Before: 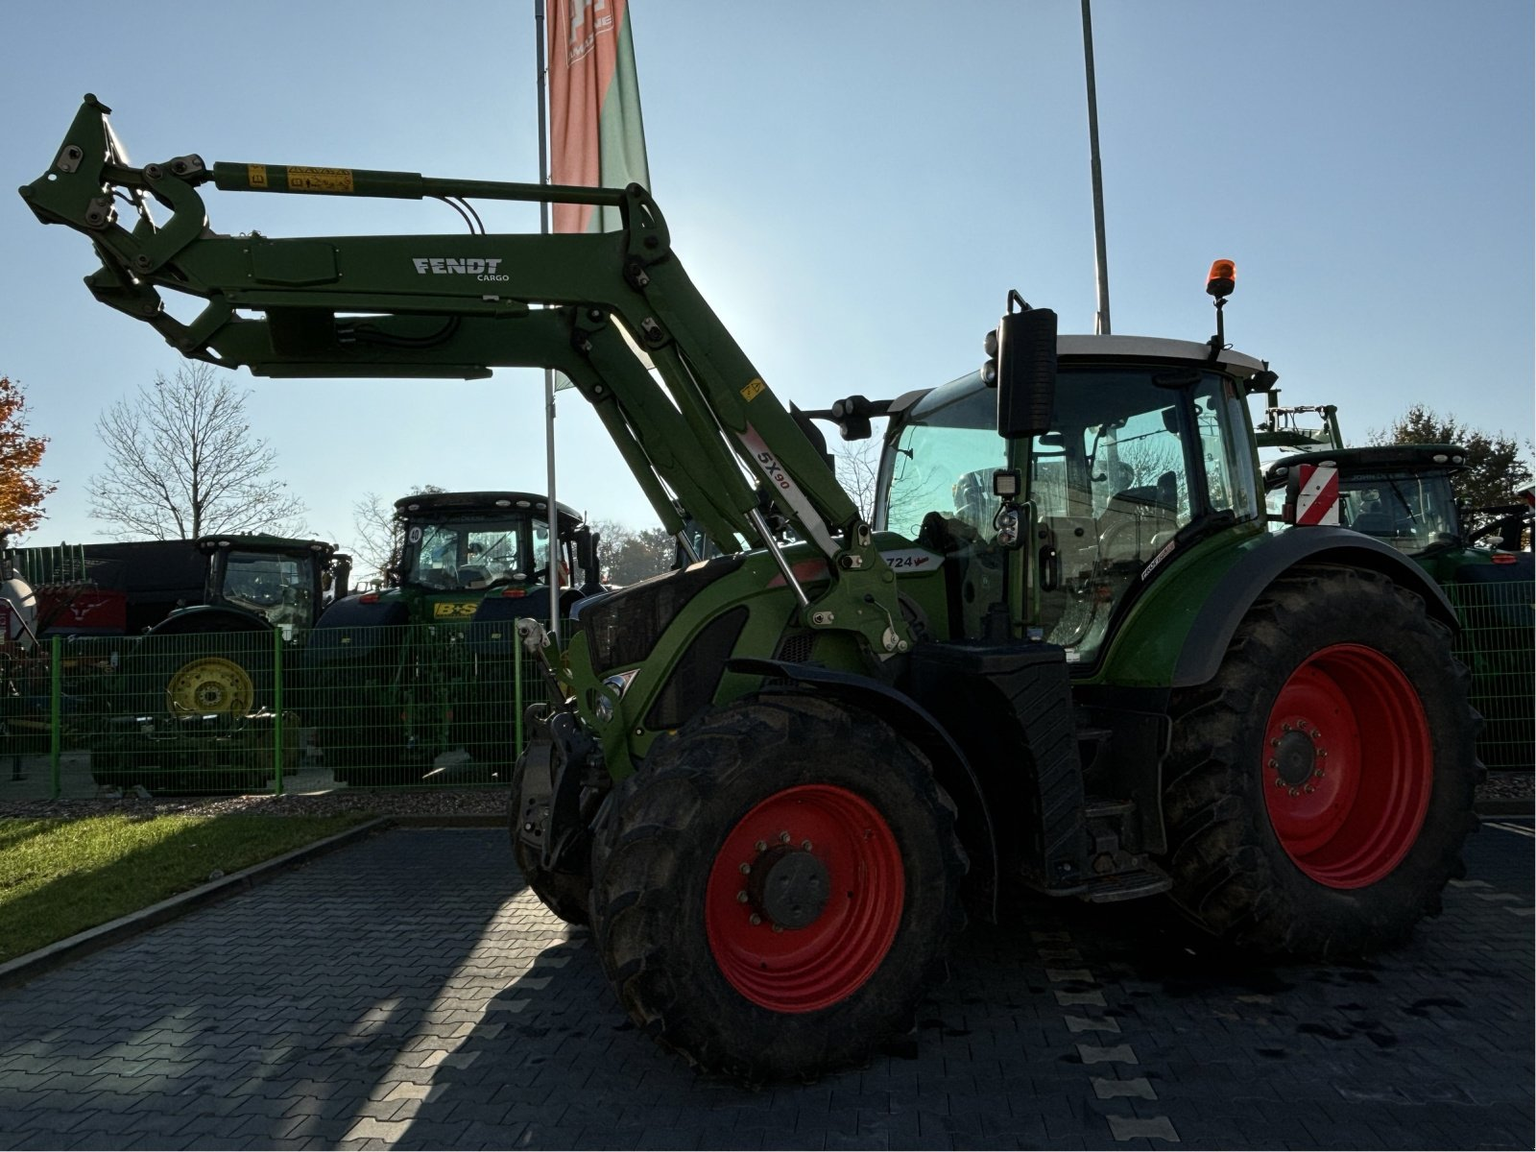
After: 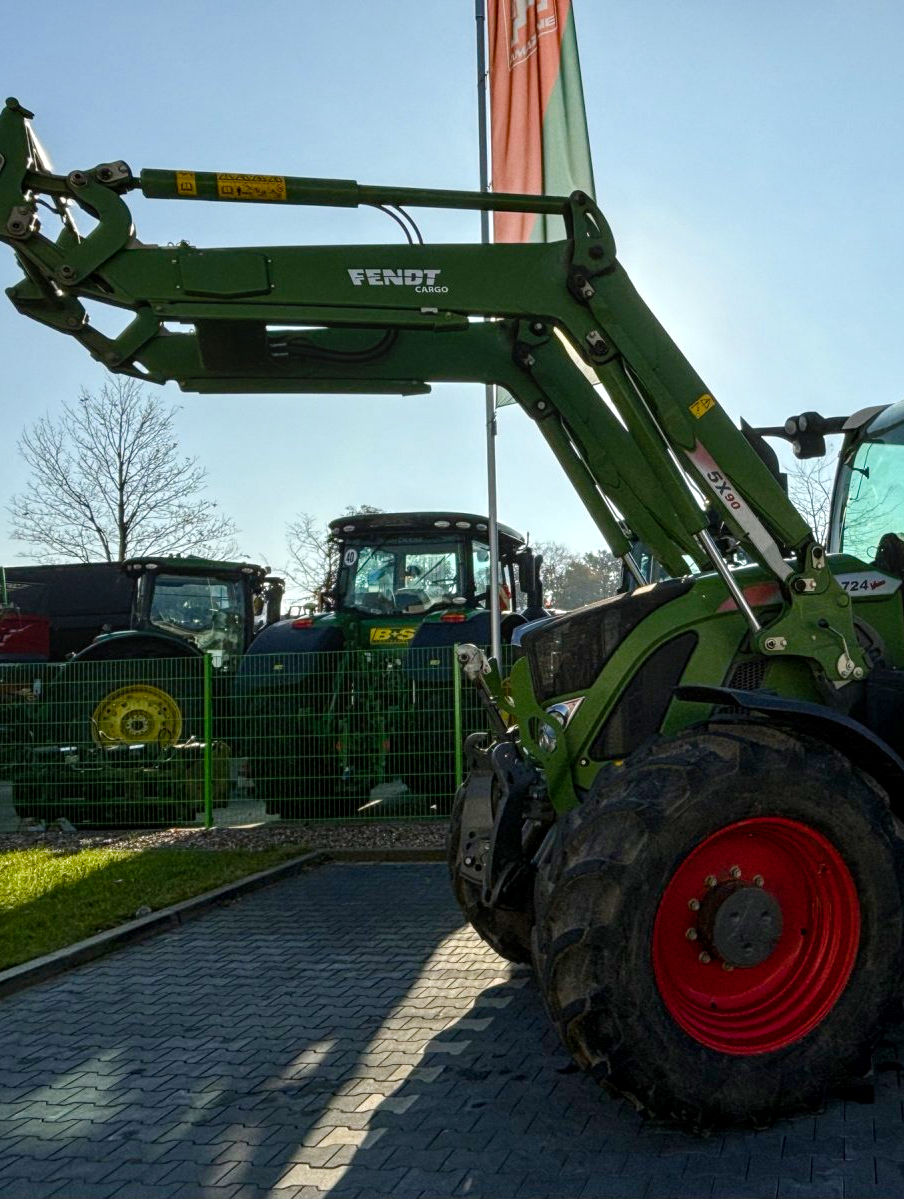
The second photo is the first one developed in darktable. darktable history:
color balance rgb: linear chroma grading › global chroma 8.231%, perceptual saturation grading › global saturation 20.12%, perceptual saturation grading › highlights -19.788%, perceptual saturation grading › shadows 29.525%, perceptual brilliance grading › mid-tones 9.644%, perceptual brilliance grading › shadows 14.571%, global vibrance 5.331%
exposure: exposure 0.197 EV, compensate highlight preservation false
tone equalizer: on, module defaults
local contrast: on, module defaults
crop: left 5.132%, right 38.316%
